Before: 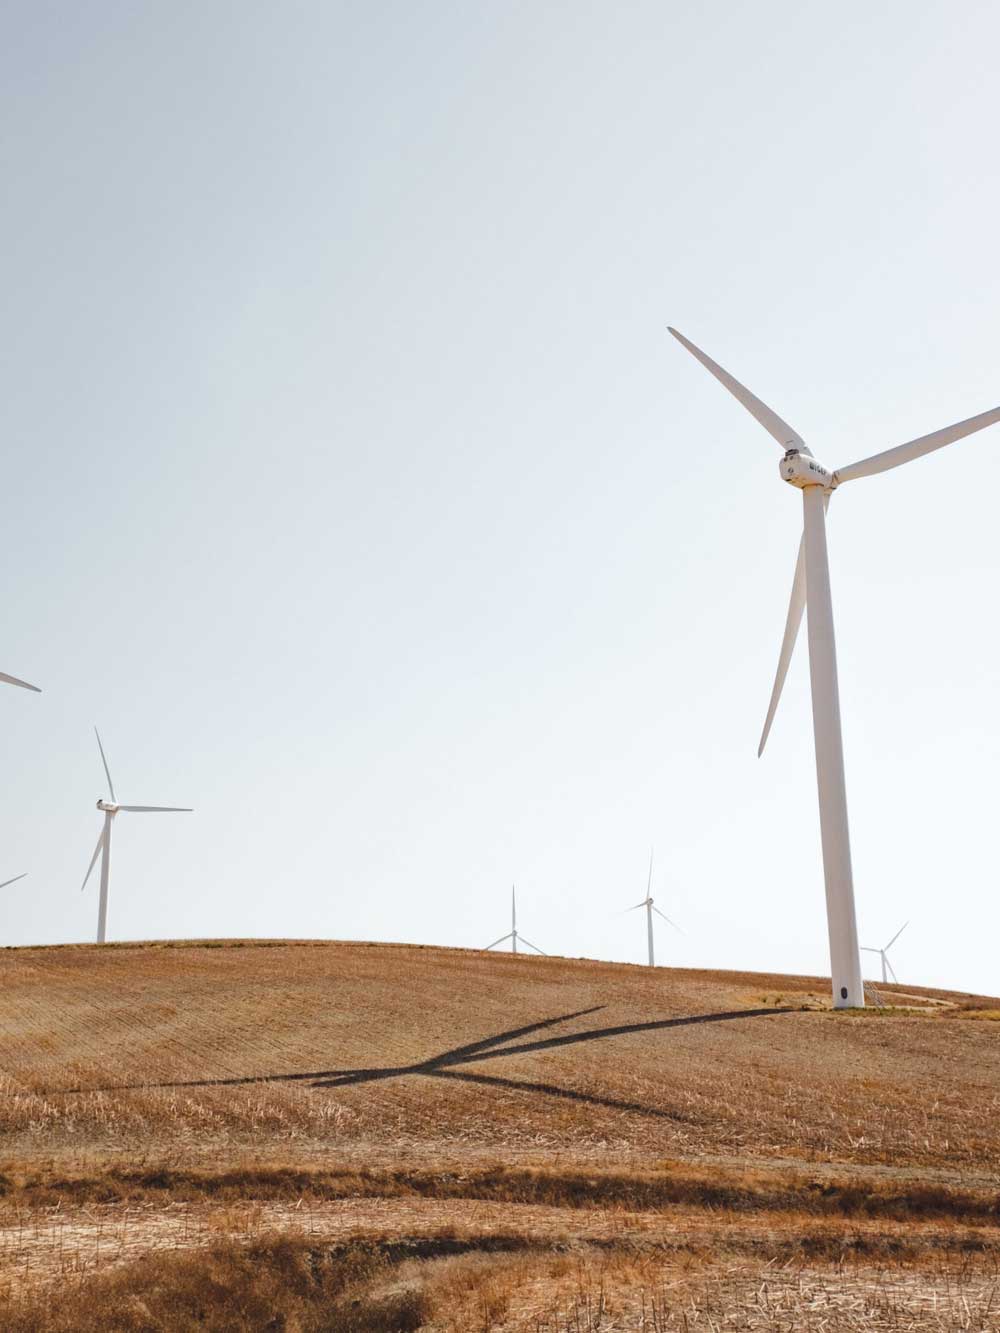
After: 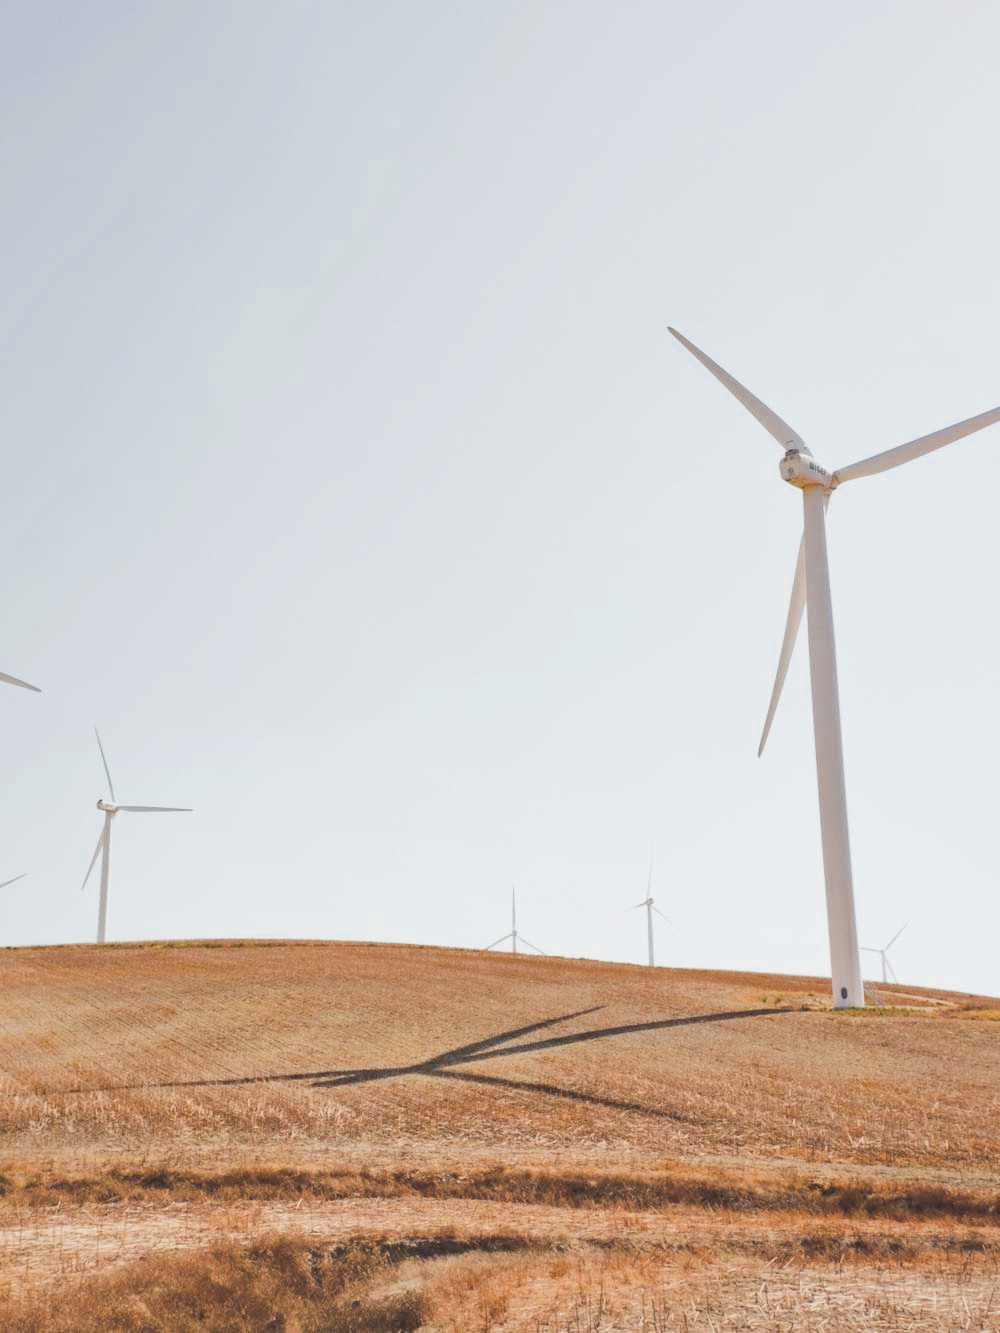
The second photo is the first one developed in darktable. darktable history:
soften: size 10%, saturation 50%, brightness 0.2 EV, mix 10%
exposure: black level correction 0, exposure 1.2 EV, compensate exposure bias true, compensate highlight preservation false
filmic rgb: black relative exposure -7.65 EV, white relative exposure 4.56 EV, hardness 3.61
shadows and highlights: on, module defaults
